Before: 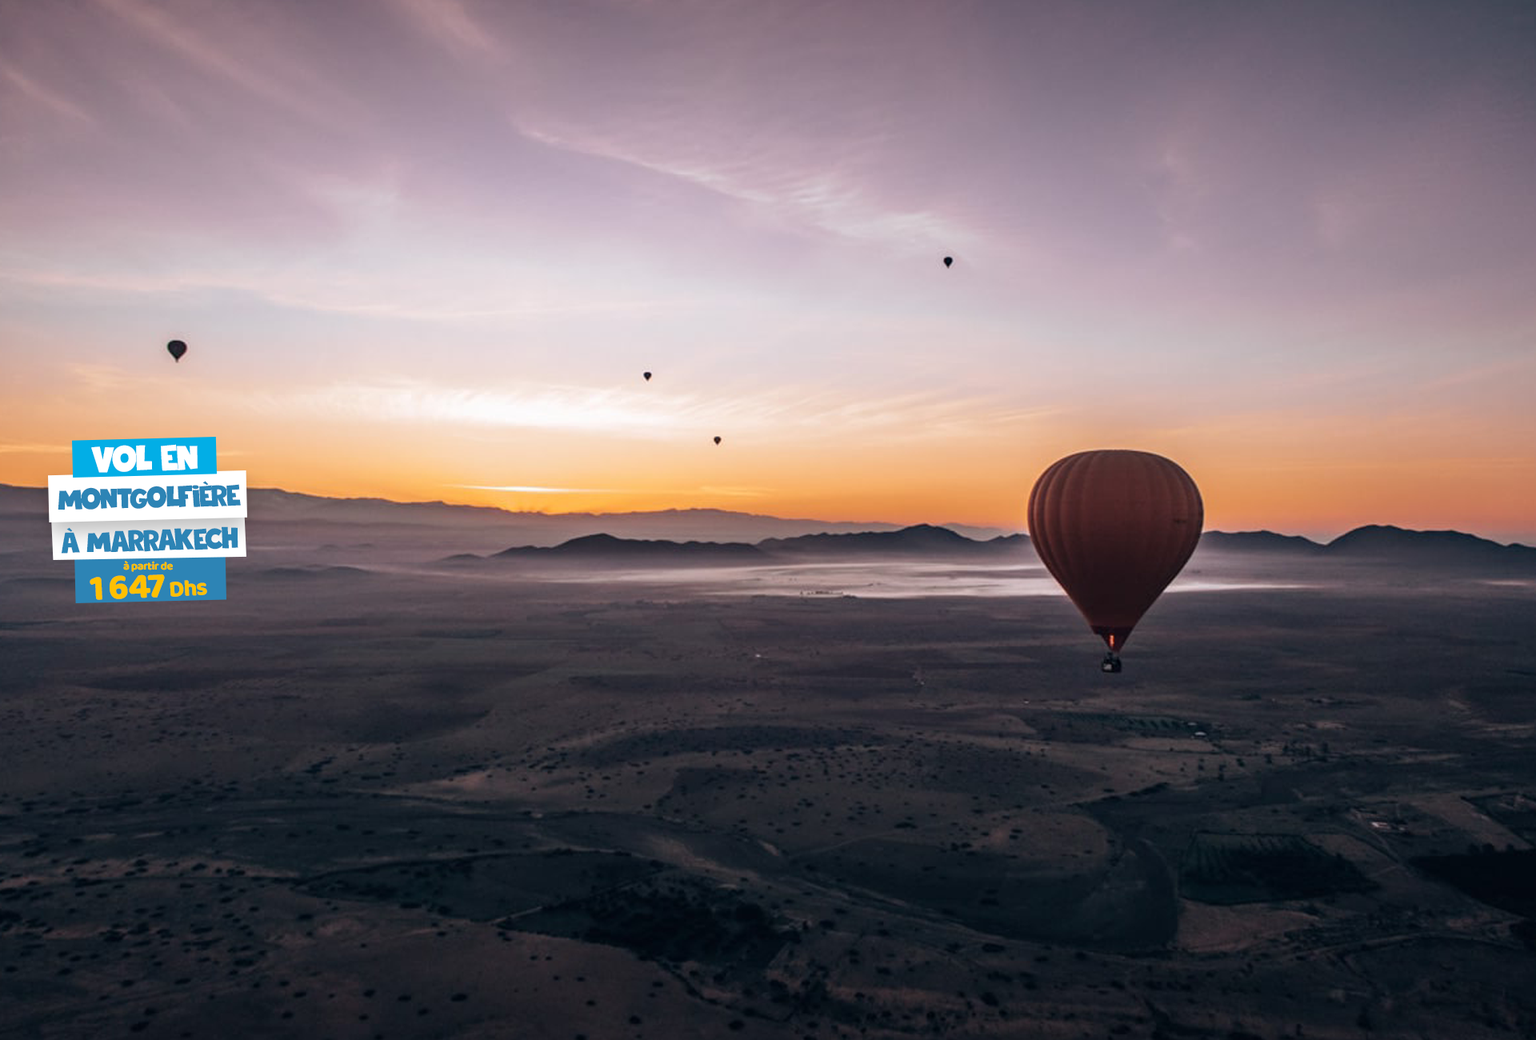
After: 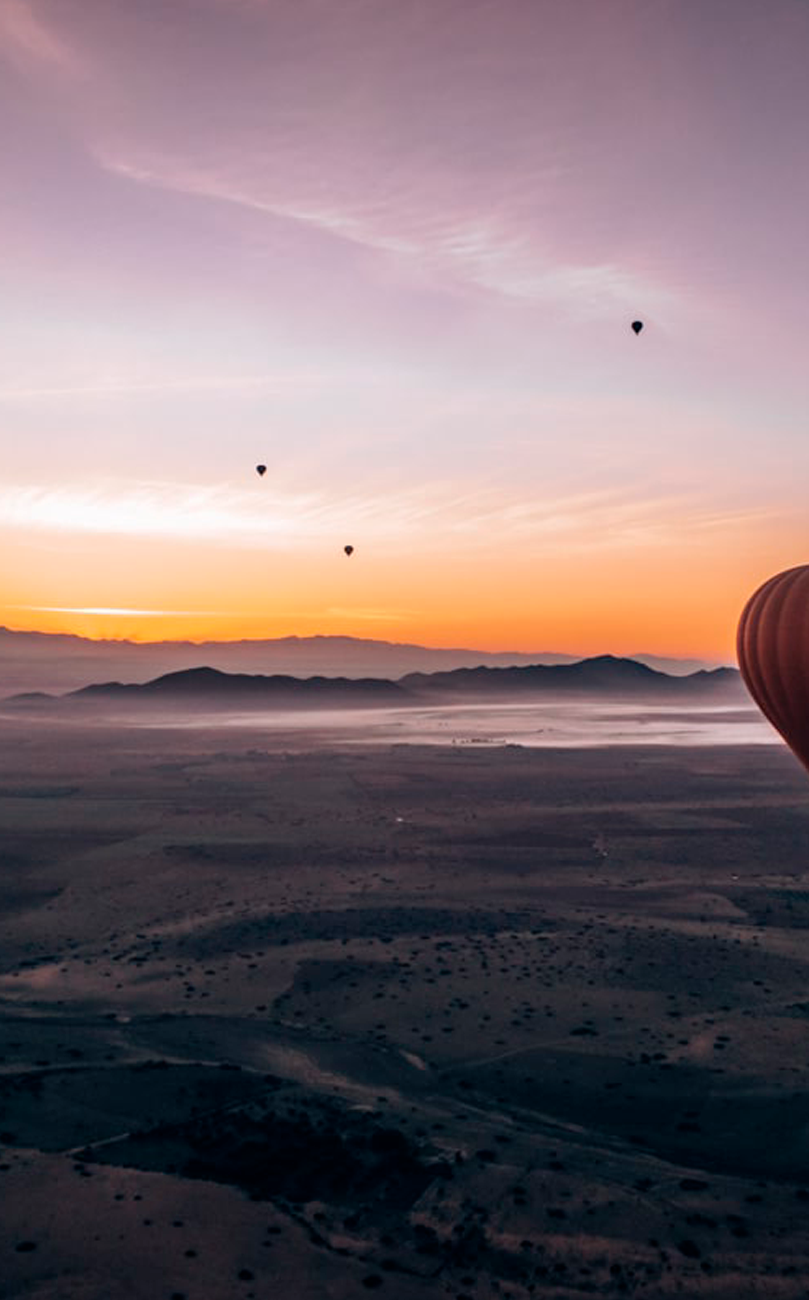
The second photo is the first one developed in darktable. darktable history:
crop: left 28.583%, right 29.231%
shadows and highlights: radius 125.46, shadows 21.19, highlights -21.19, low approximation 0.01
